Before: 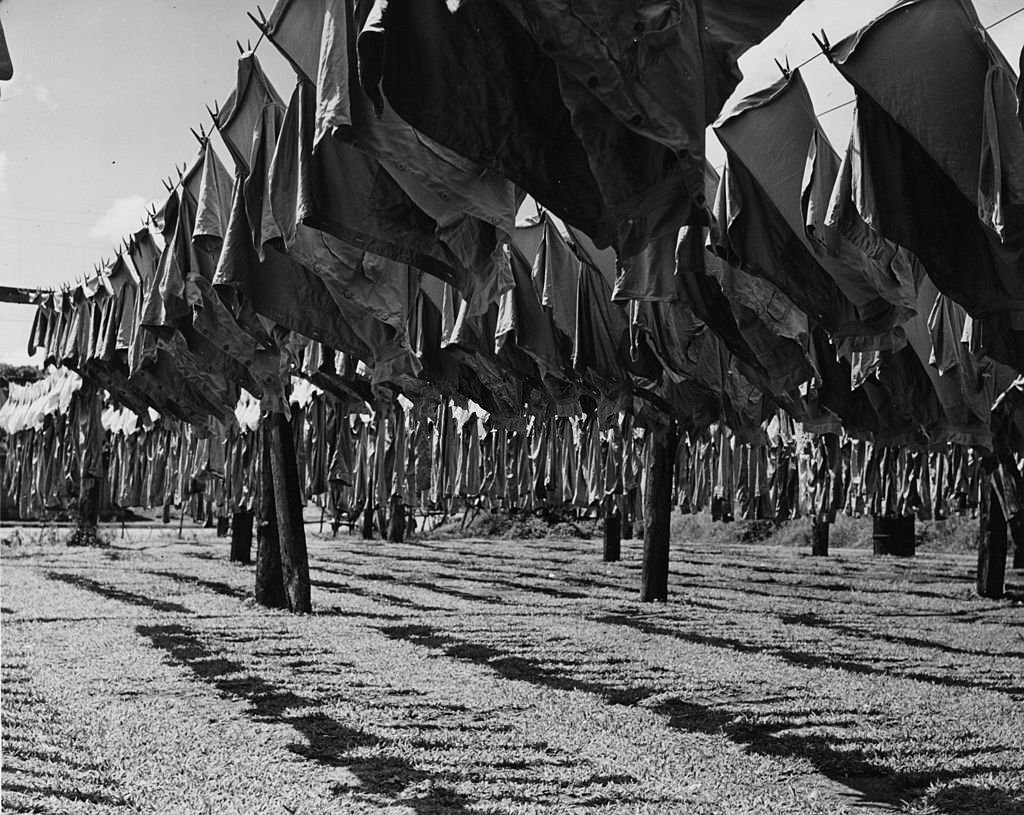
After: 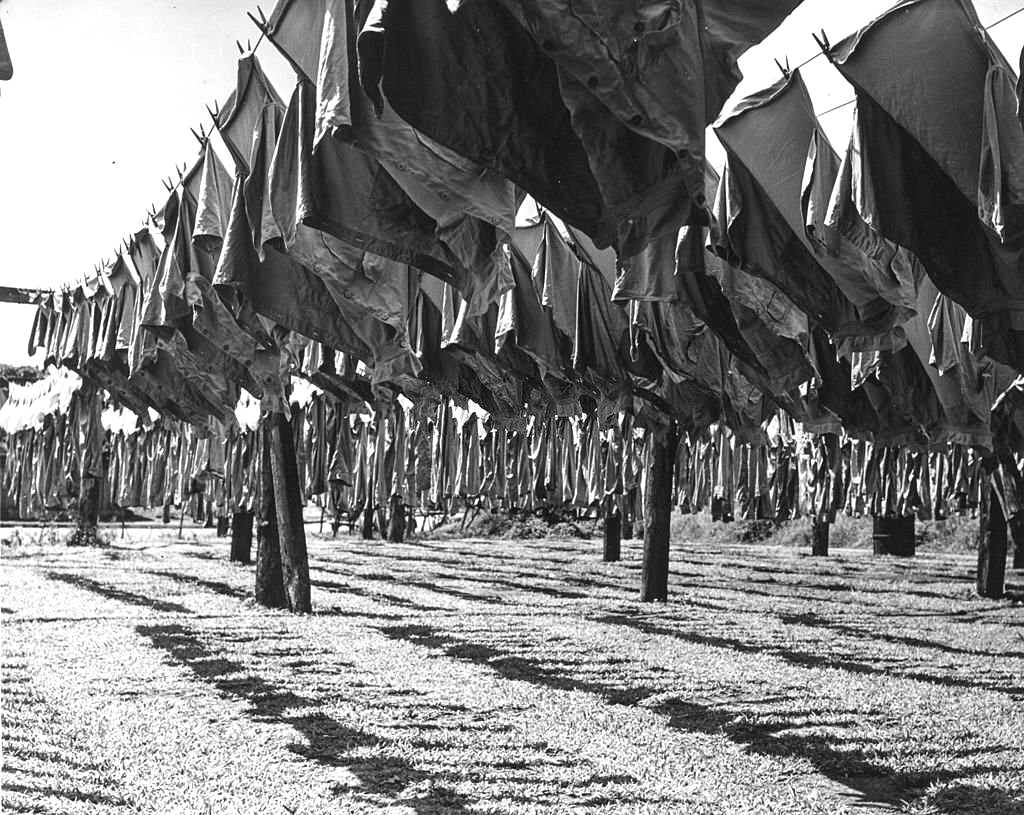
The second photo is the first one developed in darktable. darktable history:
exposure: black level correction 0, exposure 1.01 EV, compensate exposure bias true, compensate highlight preservation false
local contrast: detail 110%
